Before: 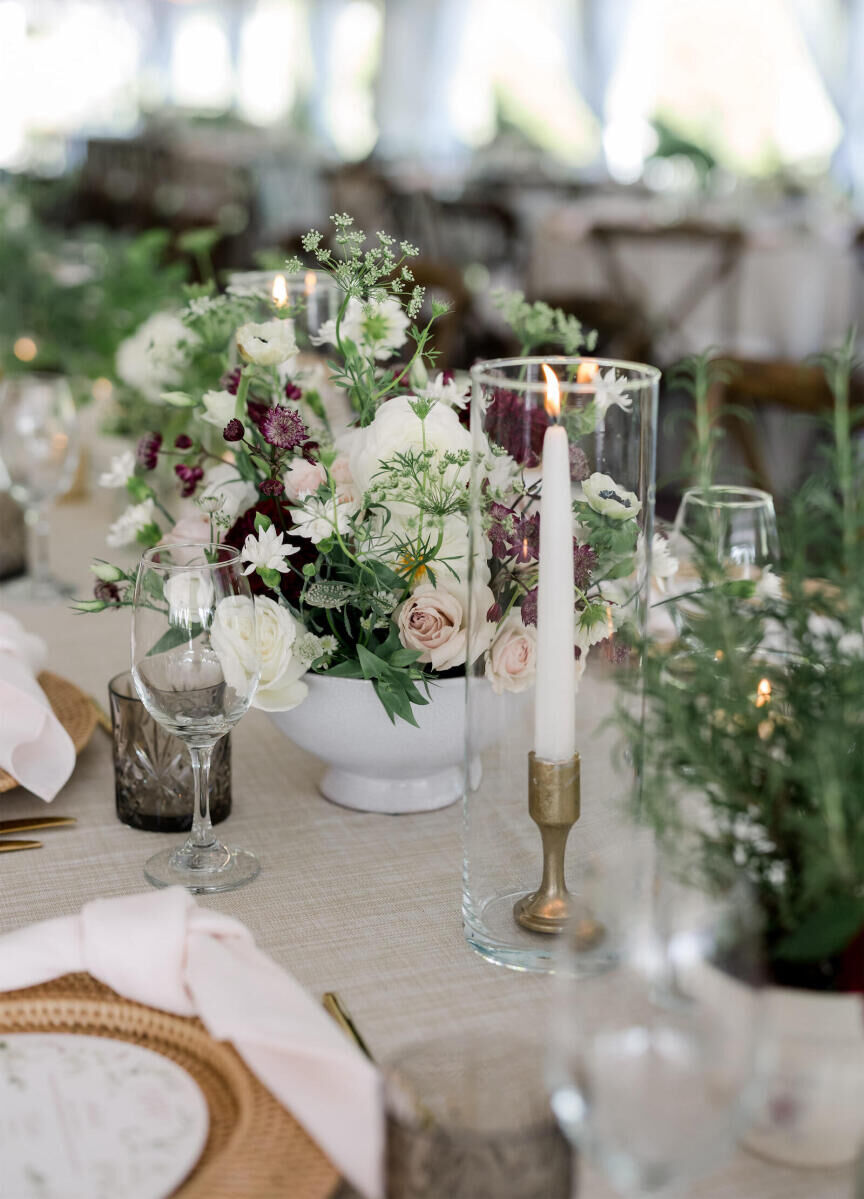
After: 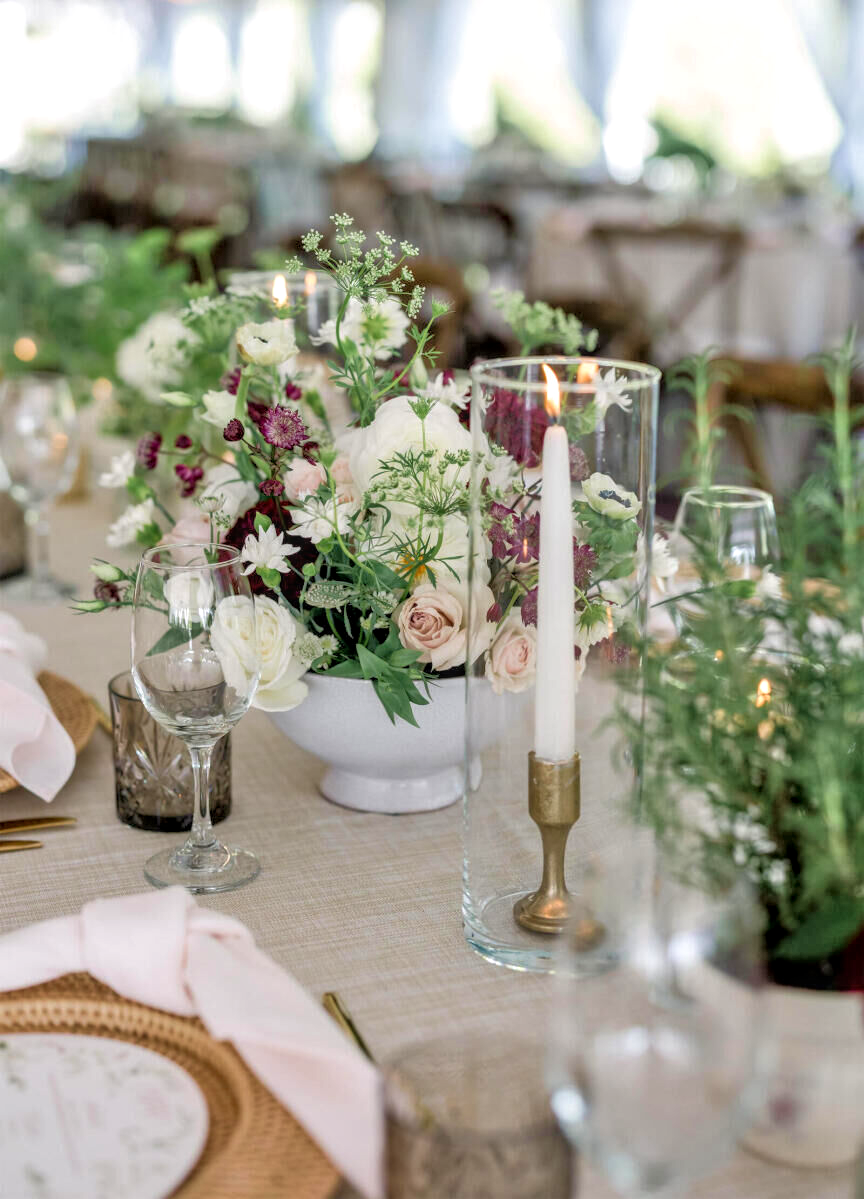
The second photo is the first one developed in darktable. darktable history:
tone equalizer: -7 EV 0.165 EV, -6 EV 0.638 EV, -5 EV 1.15 EV, -4 EV 1.31 EV, -3 EV 1.15 EV, -2 EV 0.6 EV, -1 EV 0.149 EV
velvia: on, module defaults
local contrast: on, module defaults
